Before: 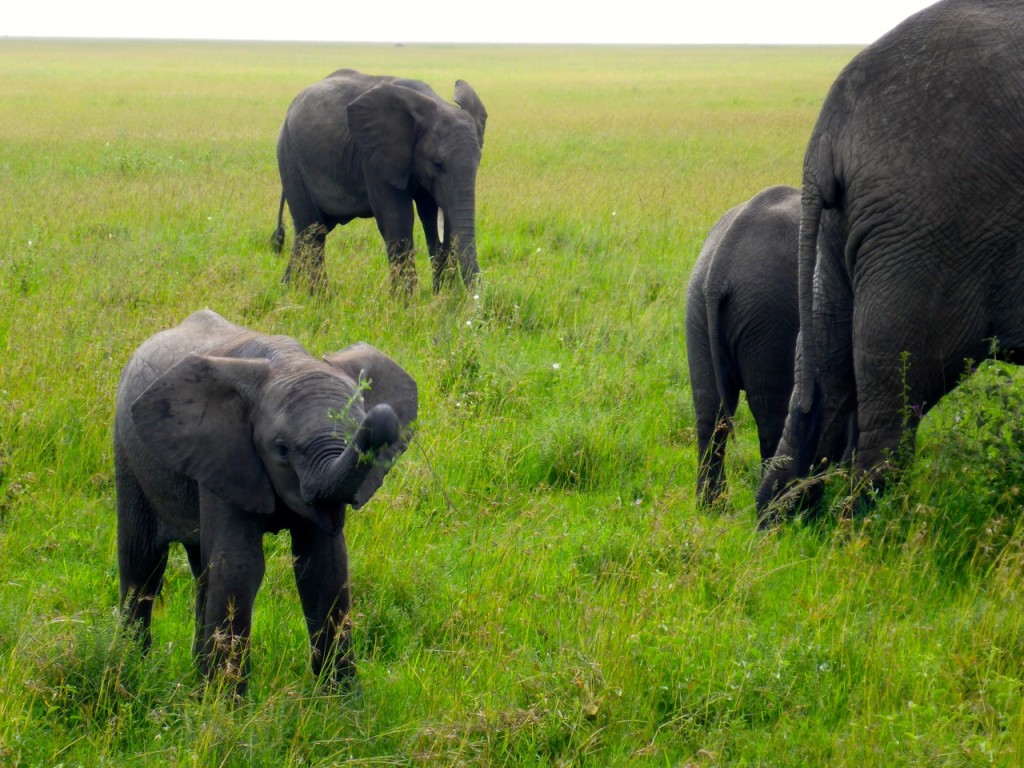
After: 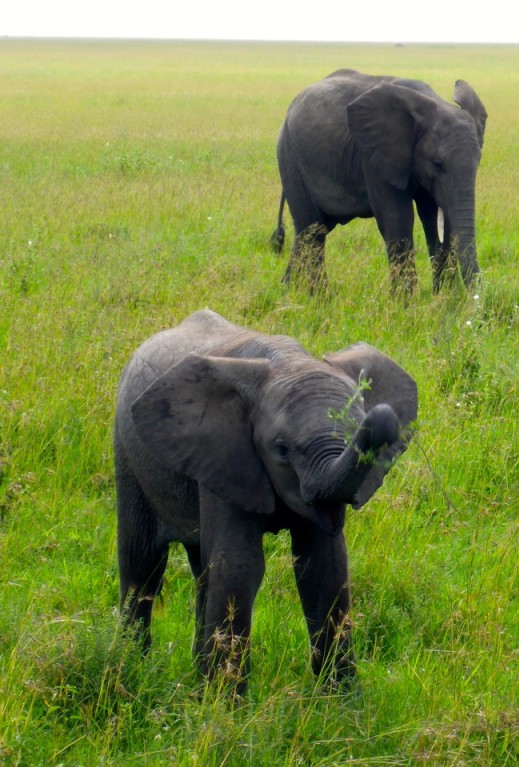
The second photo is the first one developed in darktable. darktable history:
crop and rotate: left 0.058%, top 0%, right 49.245%
